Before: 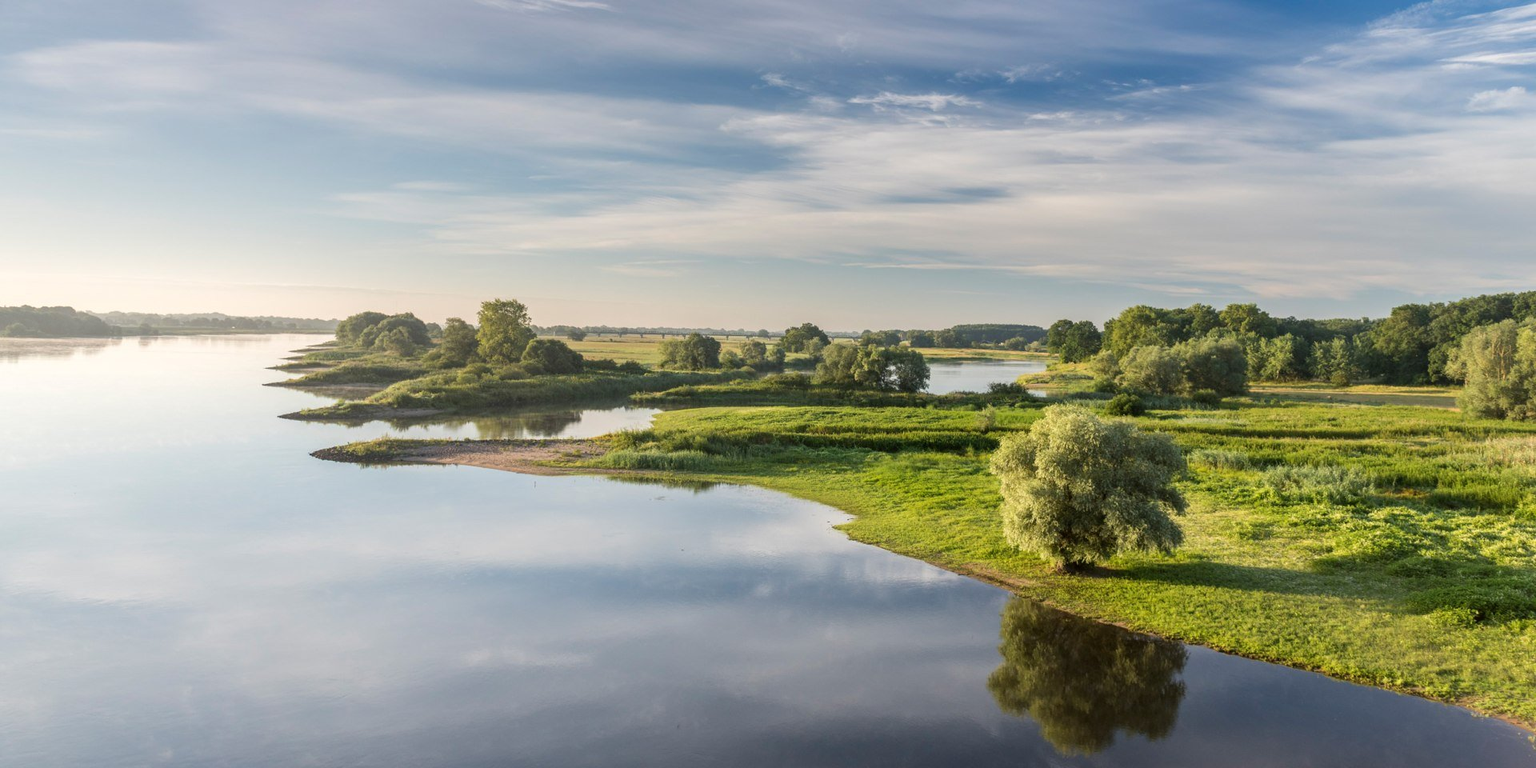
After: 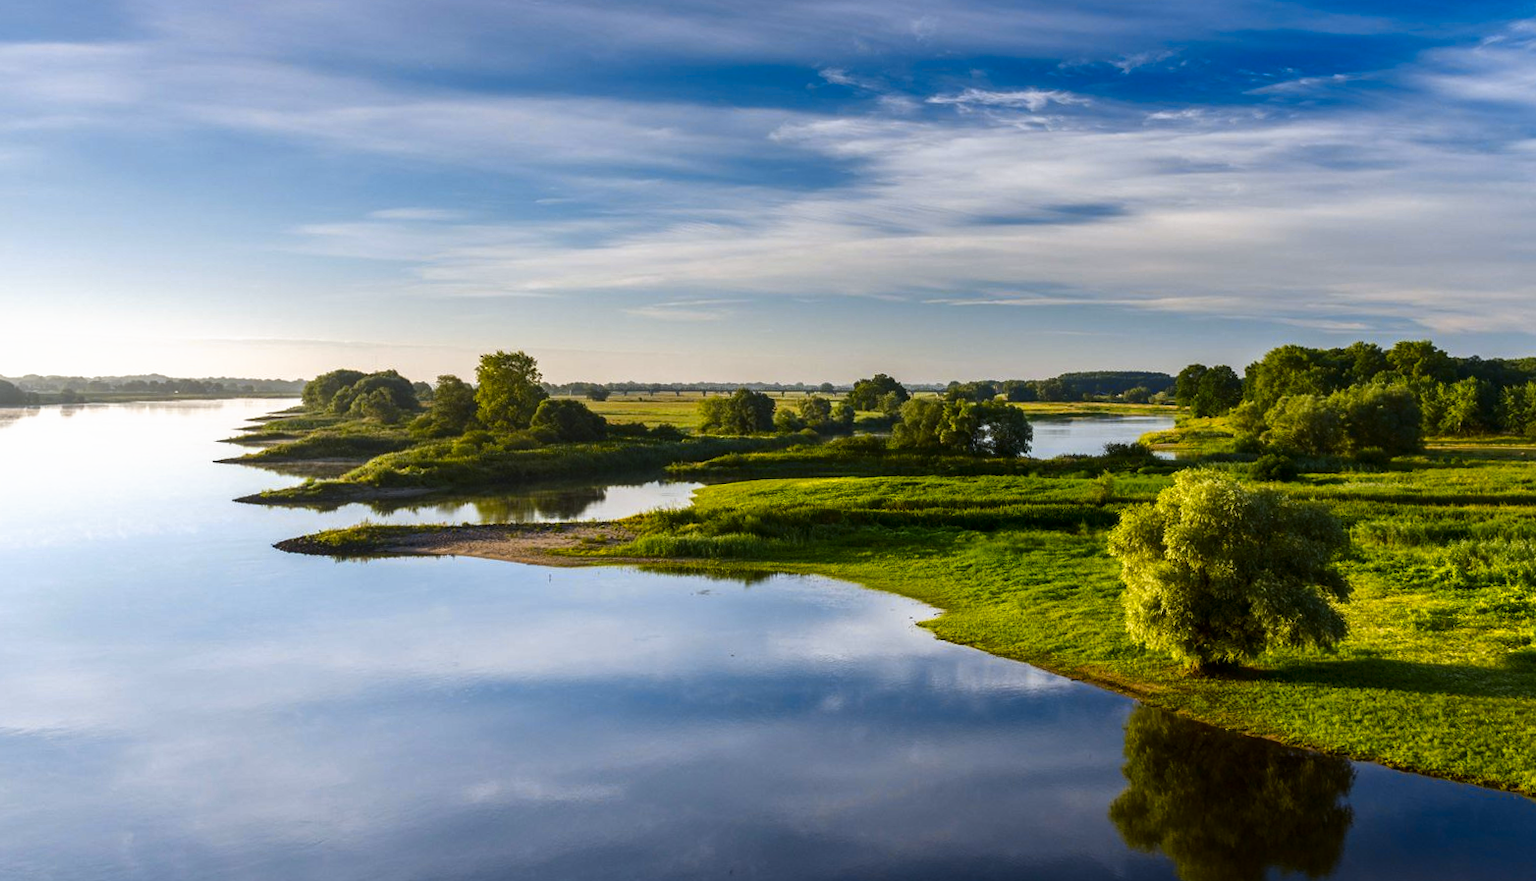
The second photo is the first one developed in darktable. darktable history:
rotate and perspective: automatic cropping off
base curve: curves: ch0 [(0, 0) (0.303, 0.277) (1, 1)]
color contrast: green-magenta contrast 0.85, blue-yellow contrast 1.25, unbound 0
tone curve: curves: ch0 [(0, 0) (0.003, 0.002) (0.011, 0.009) (0.025, 0.021) (0.044, 0.037) (0.069, 0.058) (0.1, 0.083) (0.136, 0.122) (0.177, 0.165) (0.224, 0.216) (0.277, 0.277) (0.335, 0.344) (0.399, 0.418) (0.468, 0.499) (0.543, 0.586) (0.623, 0.679) (0.709, 0.779) (0.801, 0.877) (0.898, 0.977) (1, 1)], preserve colors none
crop and rotate: angle 1°, left 4.281%, top 0.642%, right 11.383%, bottom 2.486%
white balance: red 0.974, blue 1.044
contrast brightness saturation: brightness -0.25, saturation 0.2
tone equalizer: on, module defaults
